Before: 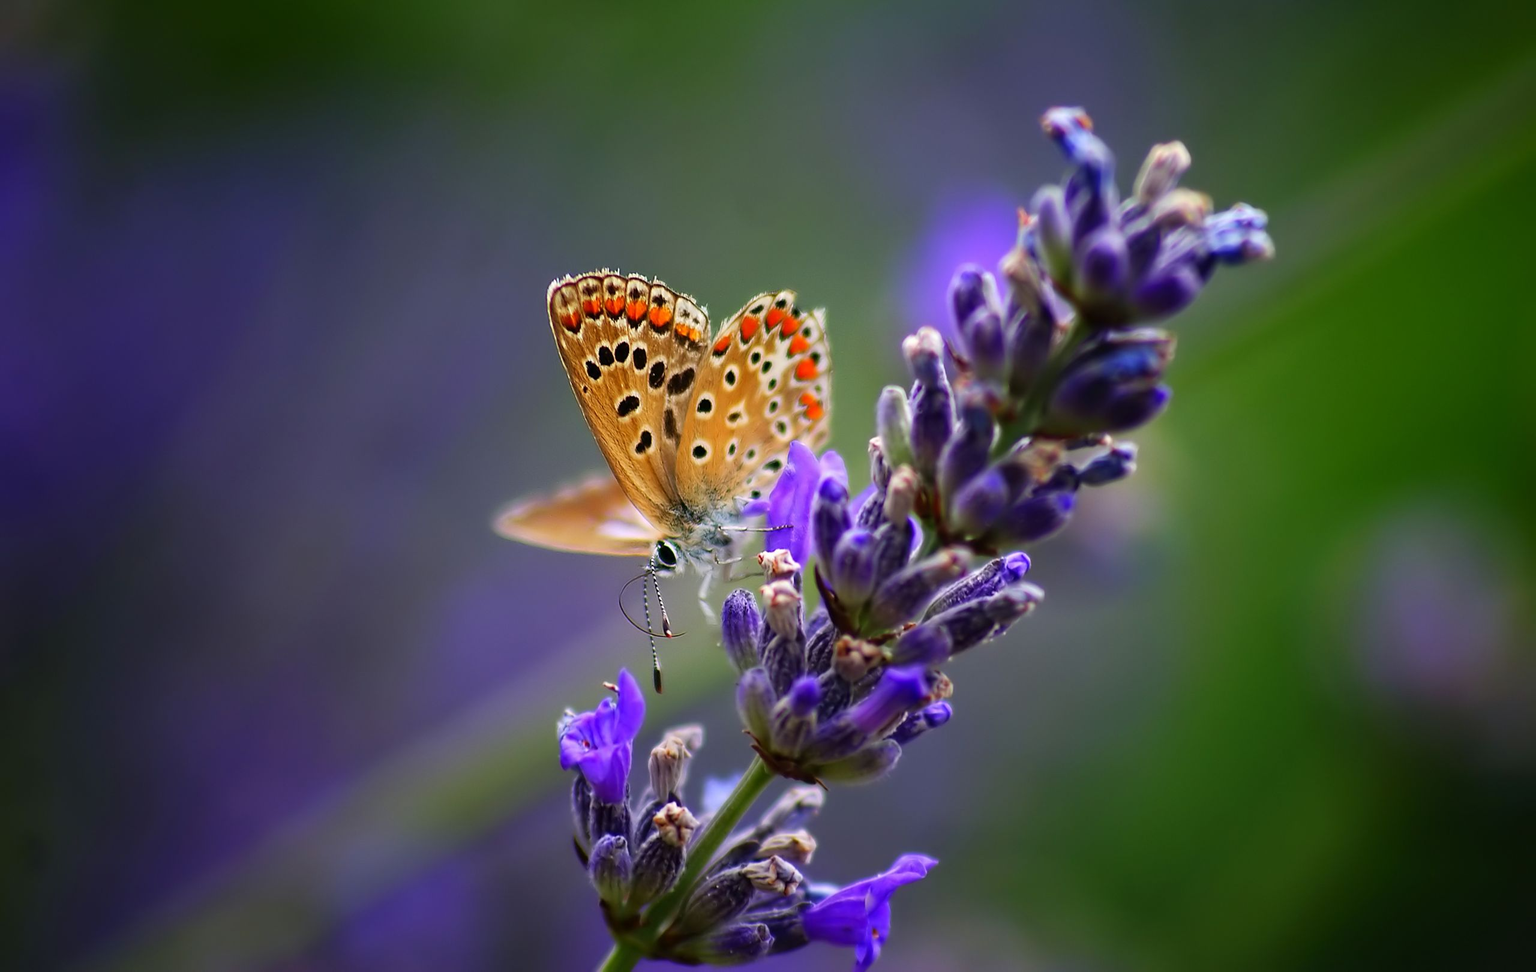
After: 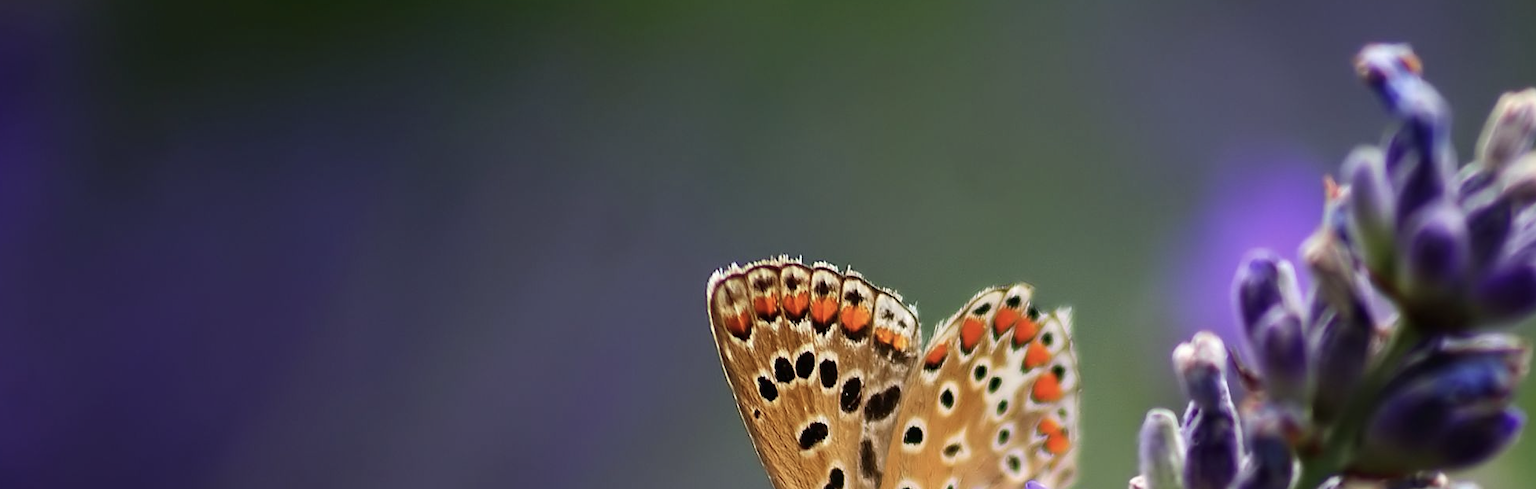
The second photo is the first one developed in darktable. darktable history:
crop: left 0.527%, top 7.642%, right 23.166%, bottom 53.884%
contrast brightness saturation: contrast 0.062, brightness -0.015, saturation -0.244
